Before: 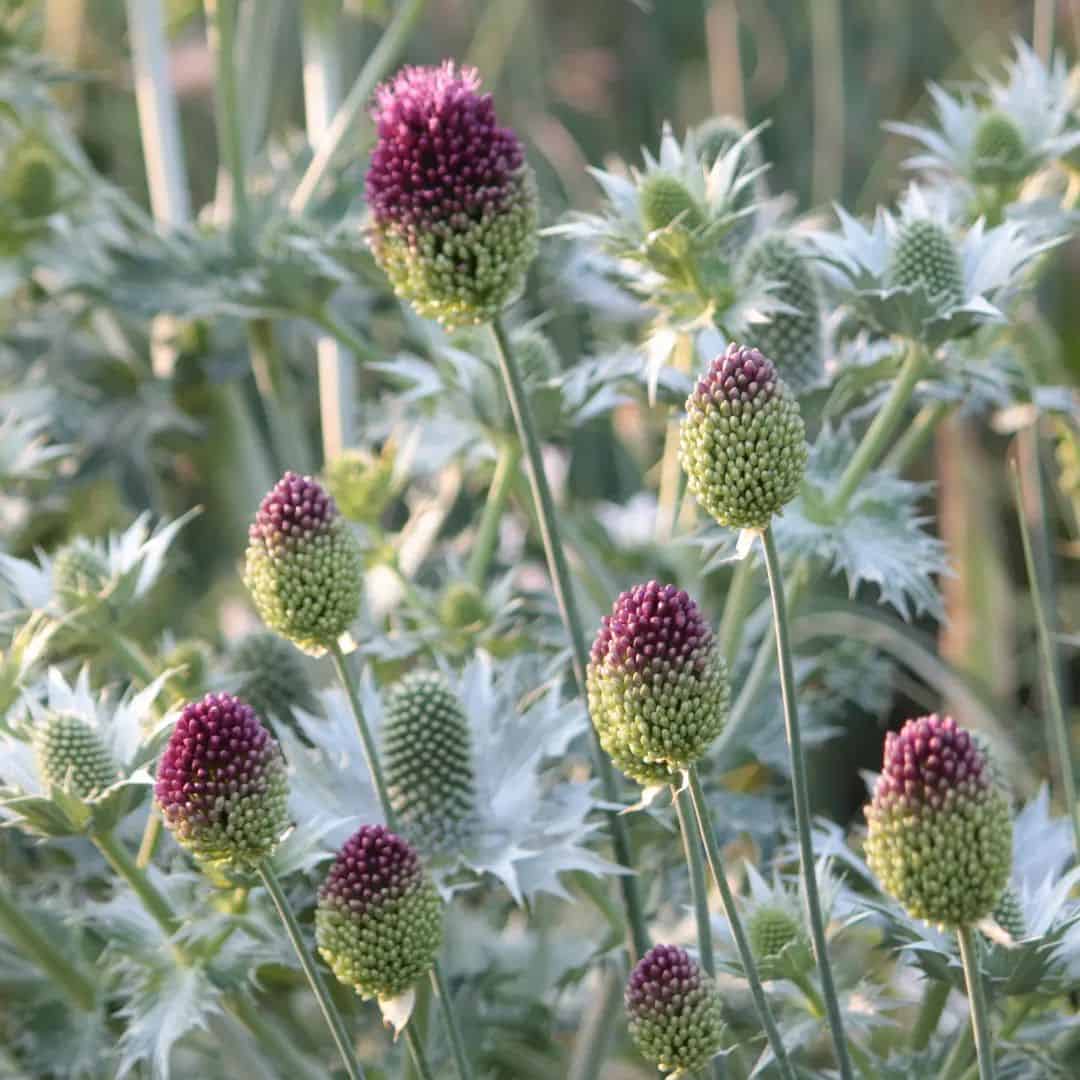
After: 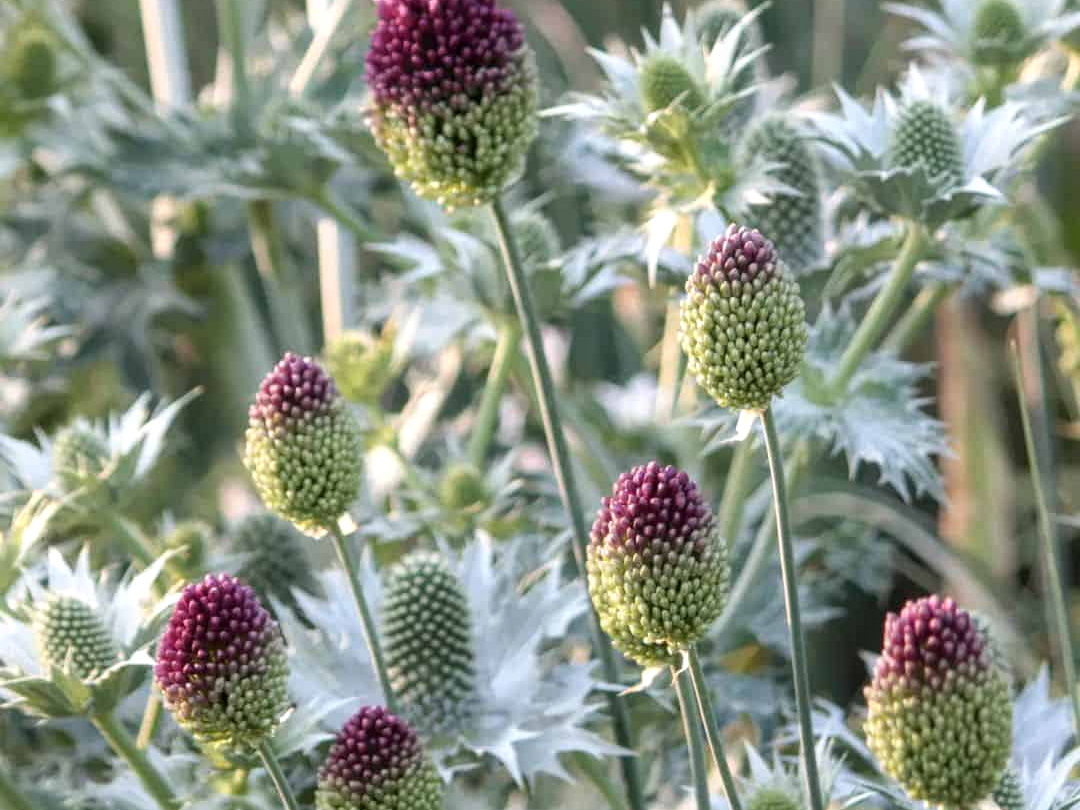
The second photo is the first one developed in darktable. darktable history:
shadows and highlights: shadows 0, highlights 40
local contrast: on, module defaults
crop: top 11.038%, bottom 13.962%
